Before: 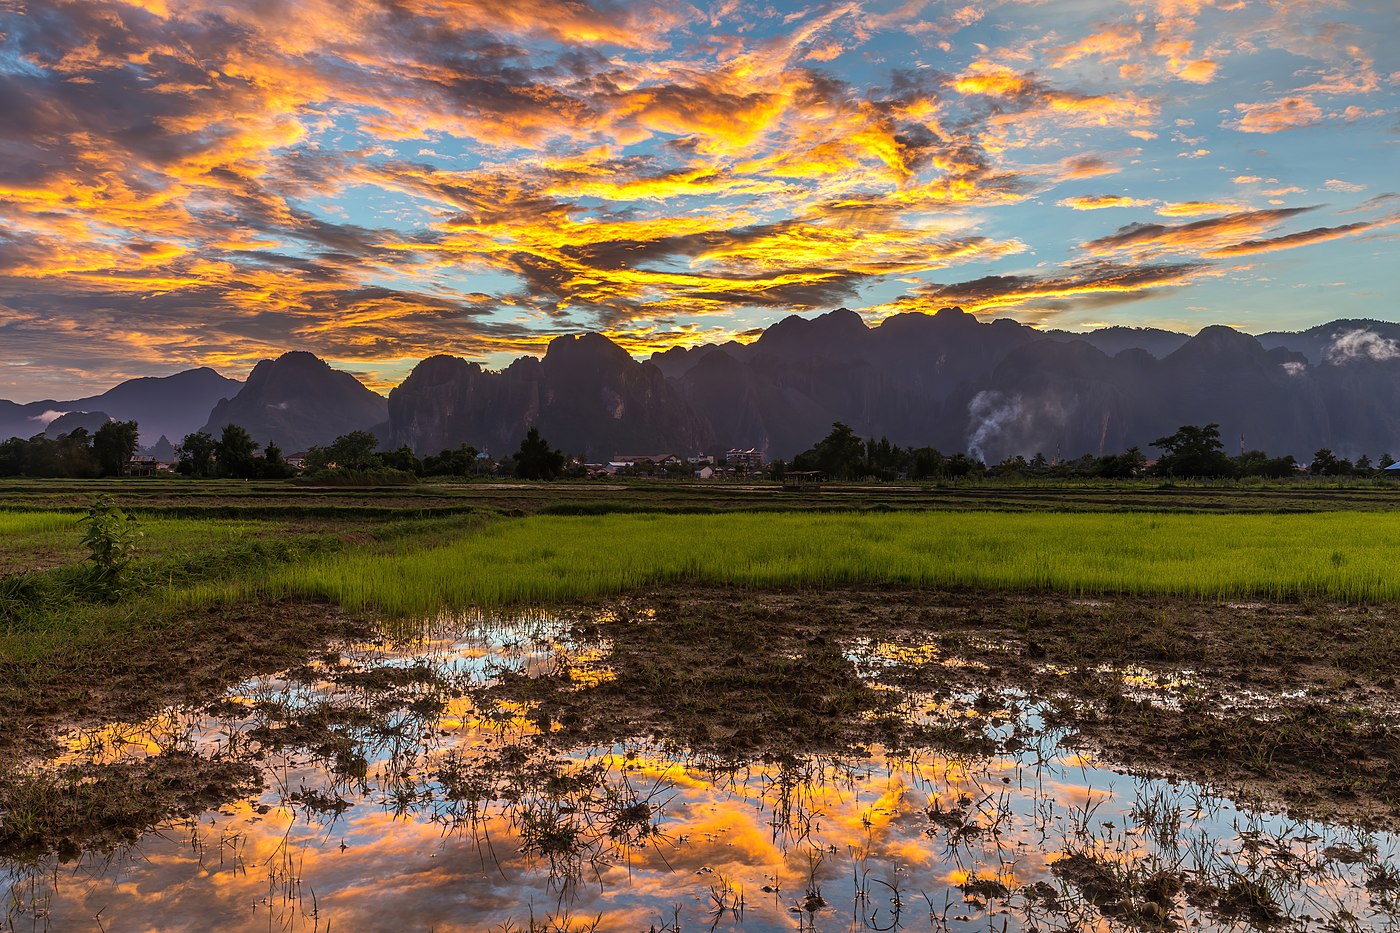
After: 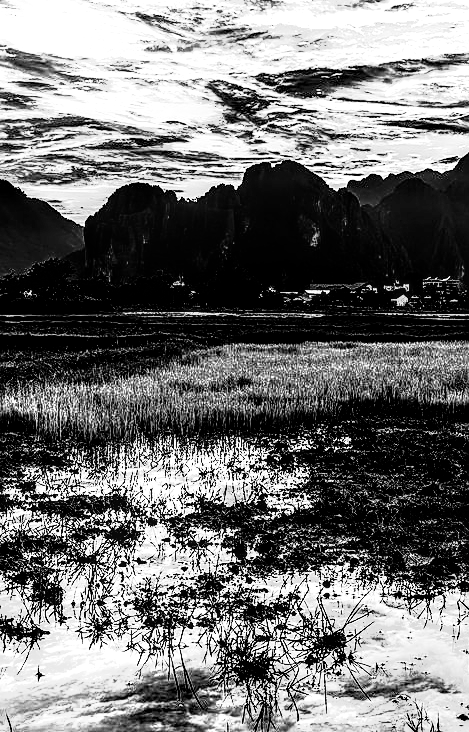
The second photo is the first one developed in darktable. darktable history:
monochrome: on, module defaults
crop and rotate: left 21.77%, top 18.528%, right 44.676%, bottom 2.997%
local contrast: highlights 20%, shadows 70%, detail 170%
tone curve: curves: ch0 [(0, 0) (0.003, 0.005) (0.011, 0.005) (0.025, 0.006) (0.044, 0.008) (0.069, 0.01) (0.1, 0.012) (0.136, 0.015) (0.177, 0.019) (0.224, 0.017) (0.277, 0.015) (0.335, 0.018) (0.399, 0.043) (0.468, 0.118) (0.543, 0.349) (0.623, 0.591) (0.709, 0.88) (0.801, 0.983) (0.898, 0.973) (1, 1)], preserve colors none
exposure: black level correction 0, exposure 1.45 EV, compensate exposure bias true, compensate highlight preservation false
sharpen: on, module defaults
